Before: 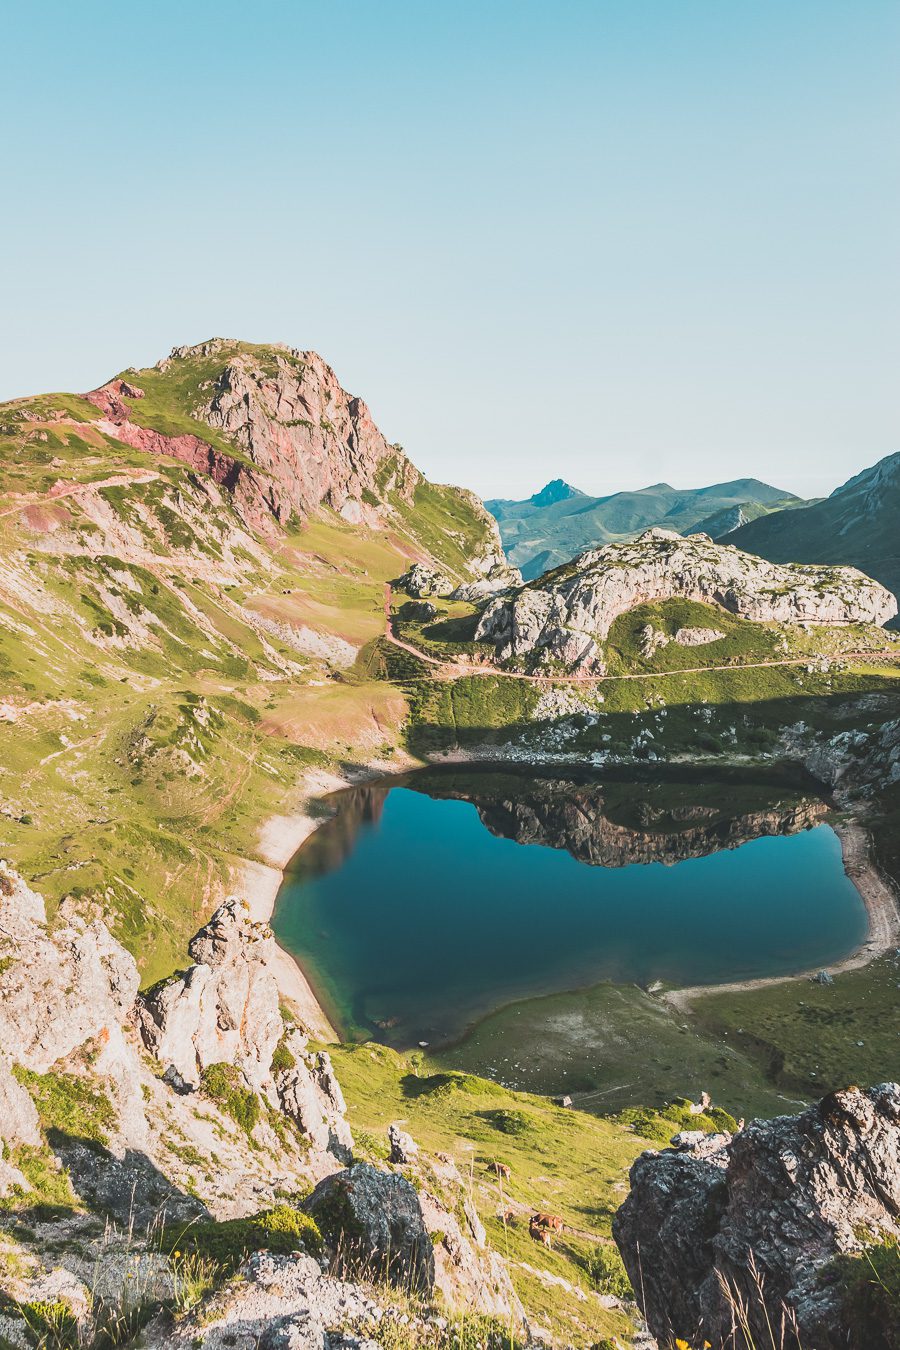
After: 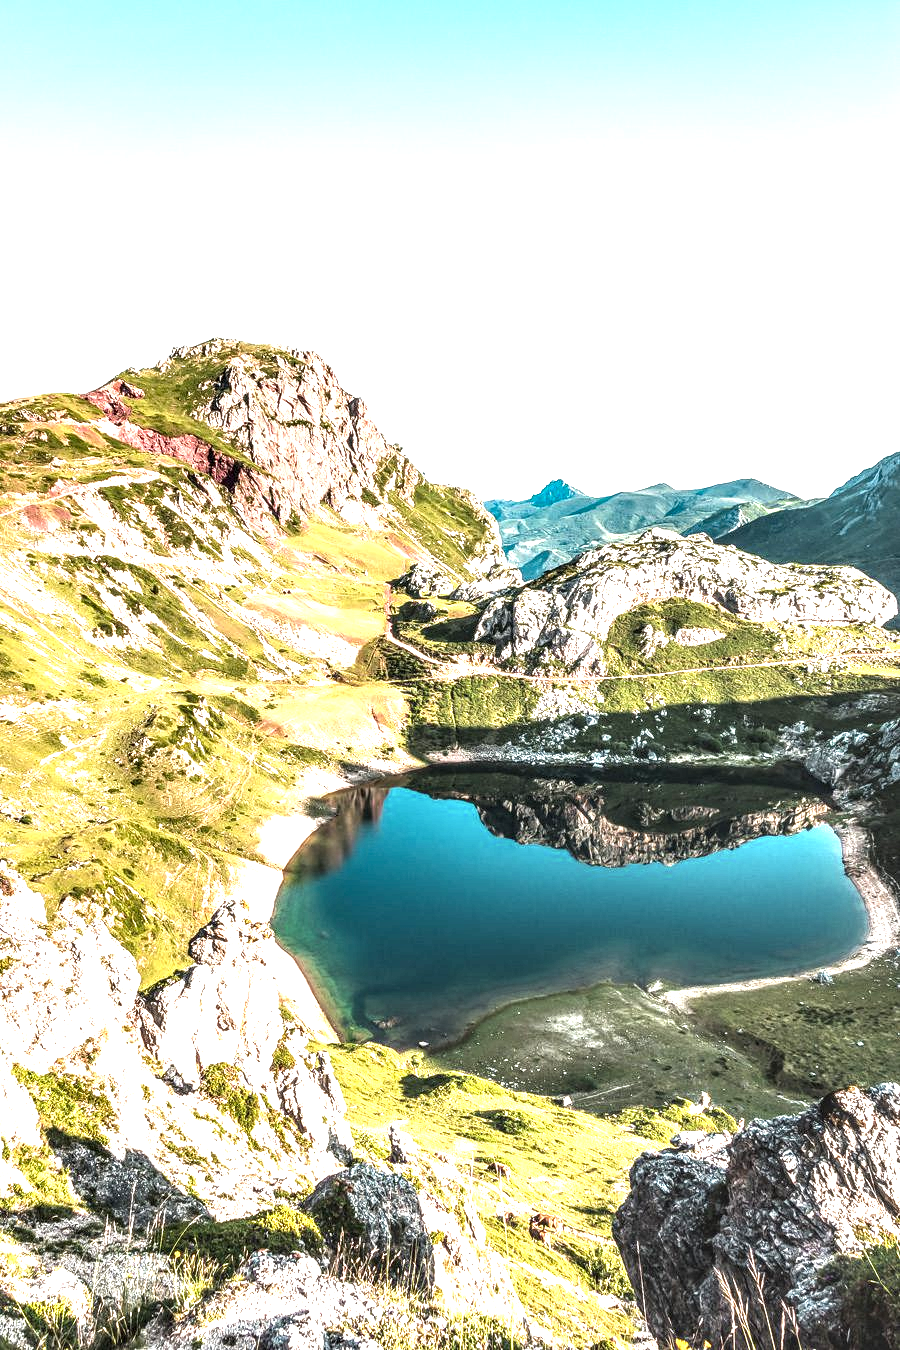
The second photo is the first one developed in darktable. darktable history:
local contrast: detail 205%
exposure: black level correction 0, exposure 1.098 EV, compensate highlight preservation false
